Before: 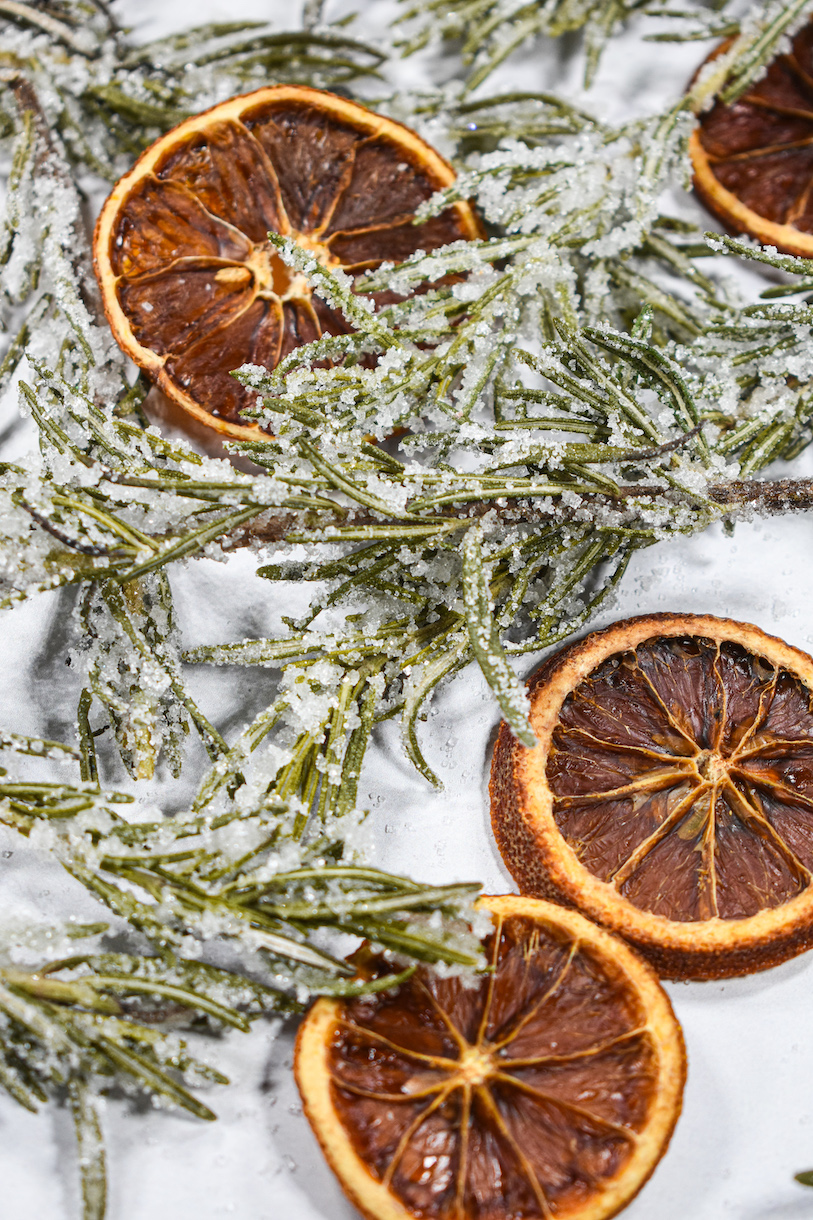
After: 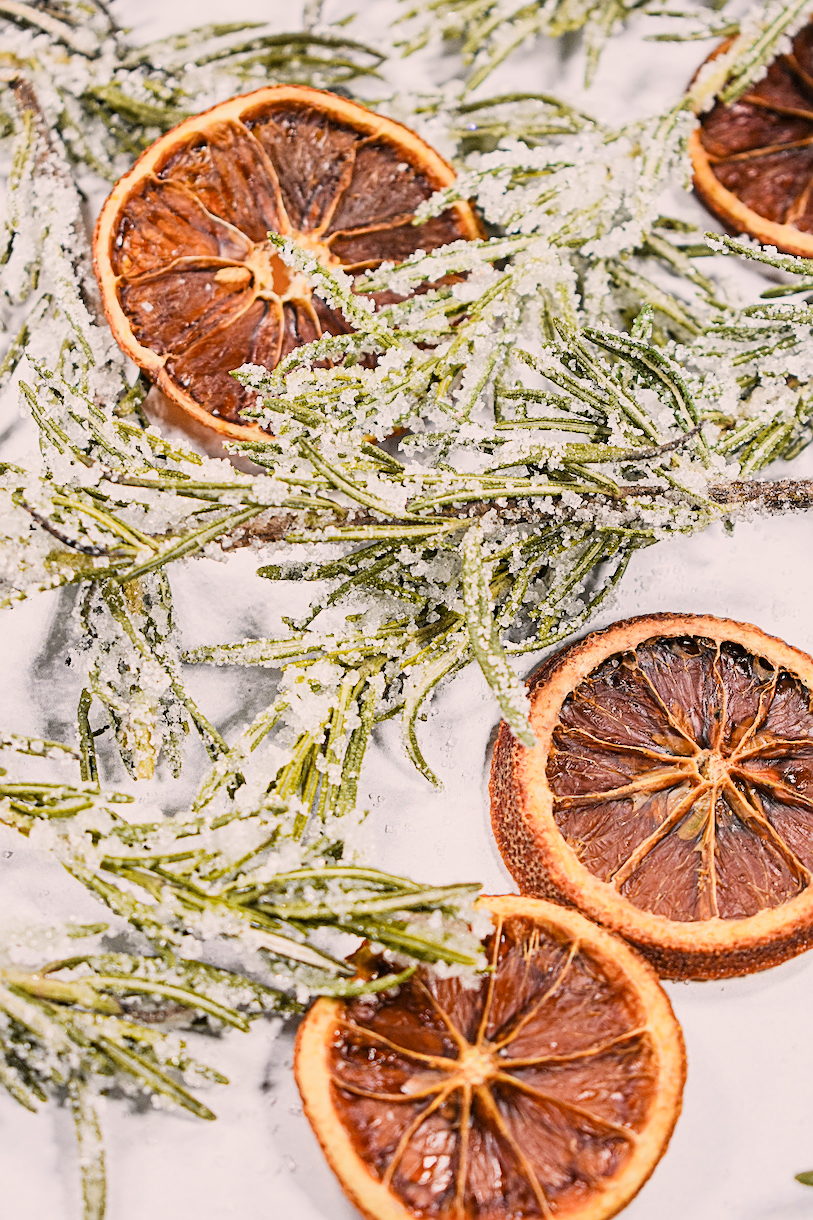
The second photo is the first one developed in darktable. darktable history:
exposure: black level correction 0, exposure 1.173 EV, compensate exposure bias true, compensate highlight preservation false
color correction: highlights a* 5.81, highlights b* 4.84
sharpen: on, module defaults
filmic rgb: black relative exposure -6.98 EV, white relative exposure 5.63 EV, hardness 2.86
